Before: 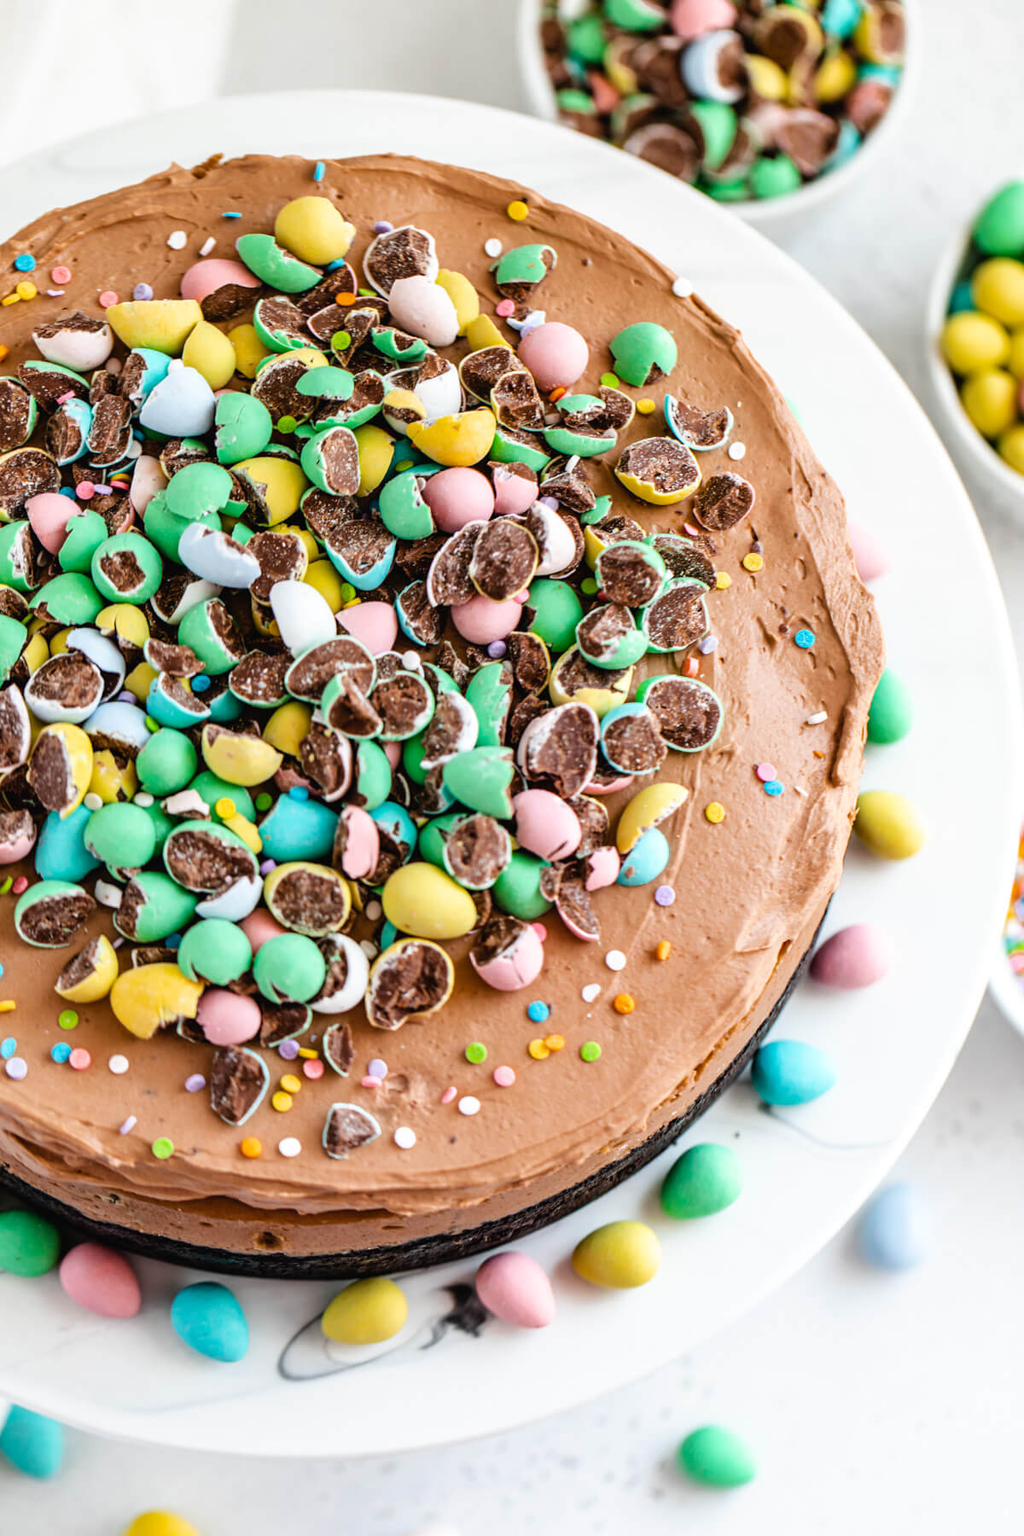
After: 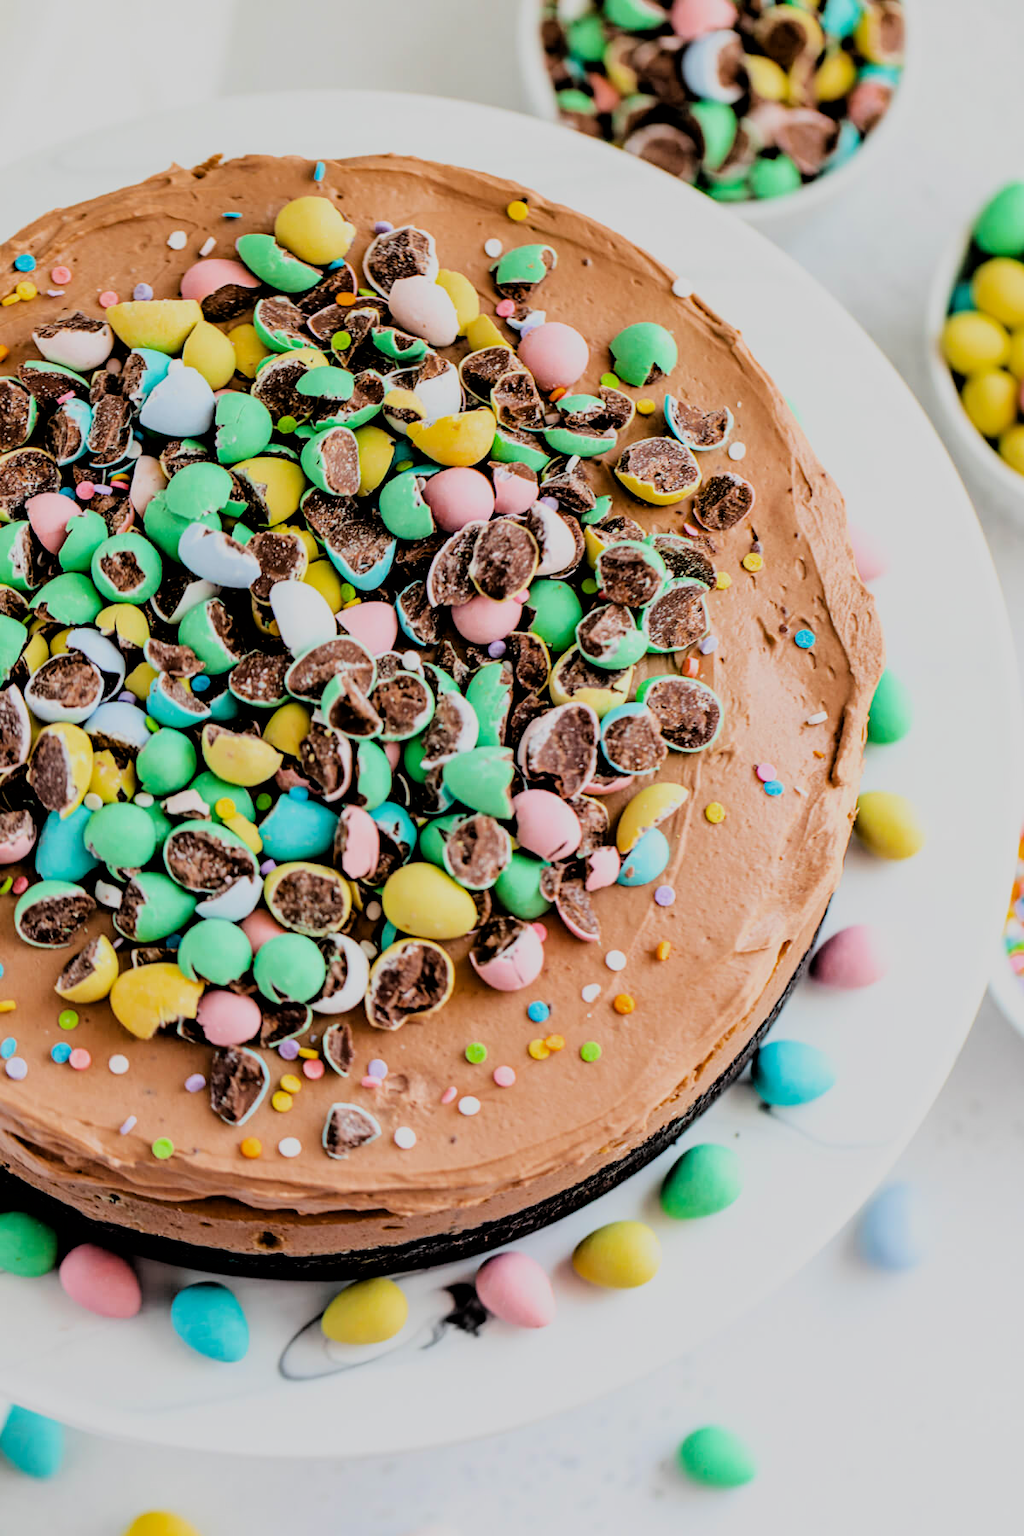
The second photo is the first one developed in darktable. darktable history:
filmic rgb: black relative exposure -4.1 EV, white relative exposure 5.15 EV, hardness 2.03, contrast 1.172, color science v6 (2022), iterations of high-quality reconstruction 0
exposure: black level correction 0.001, compensate highlight preservation false
